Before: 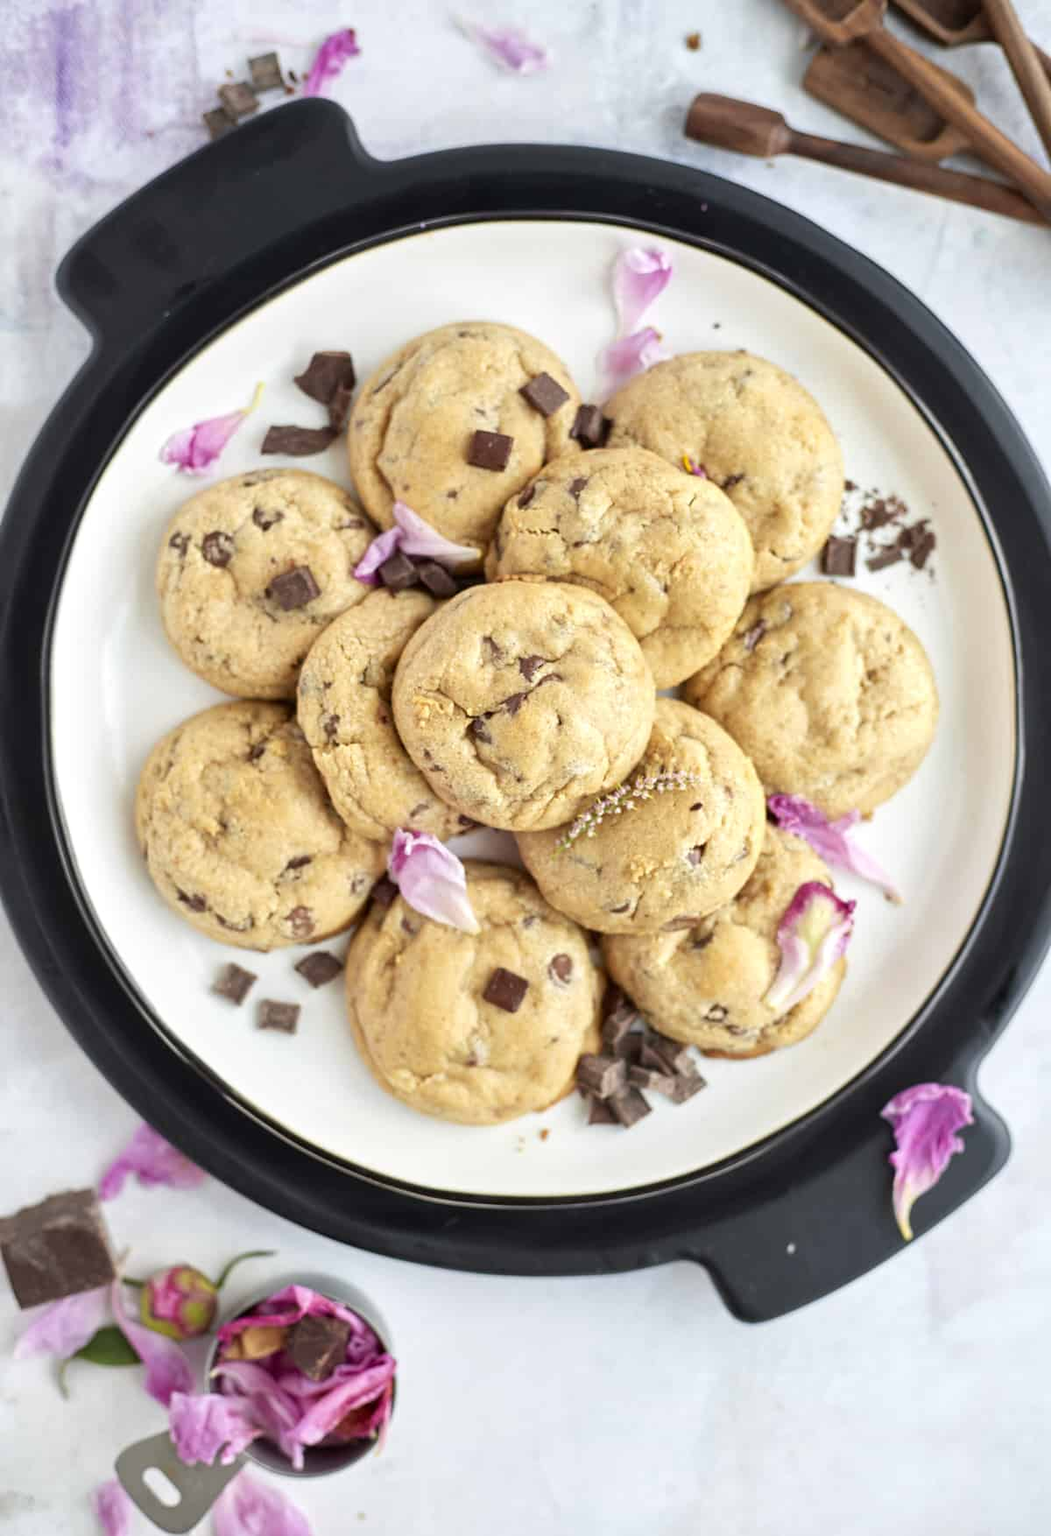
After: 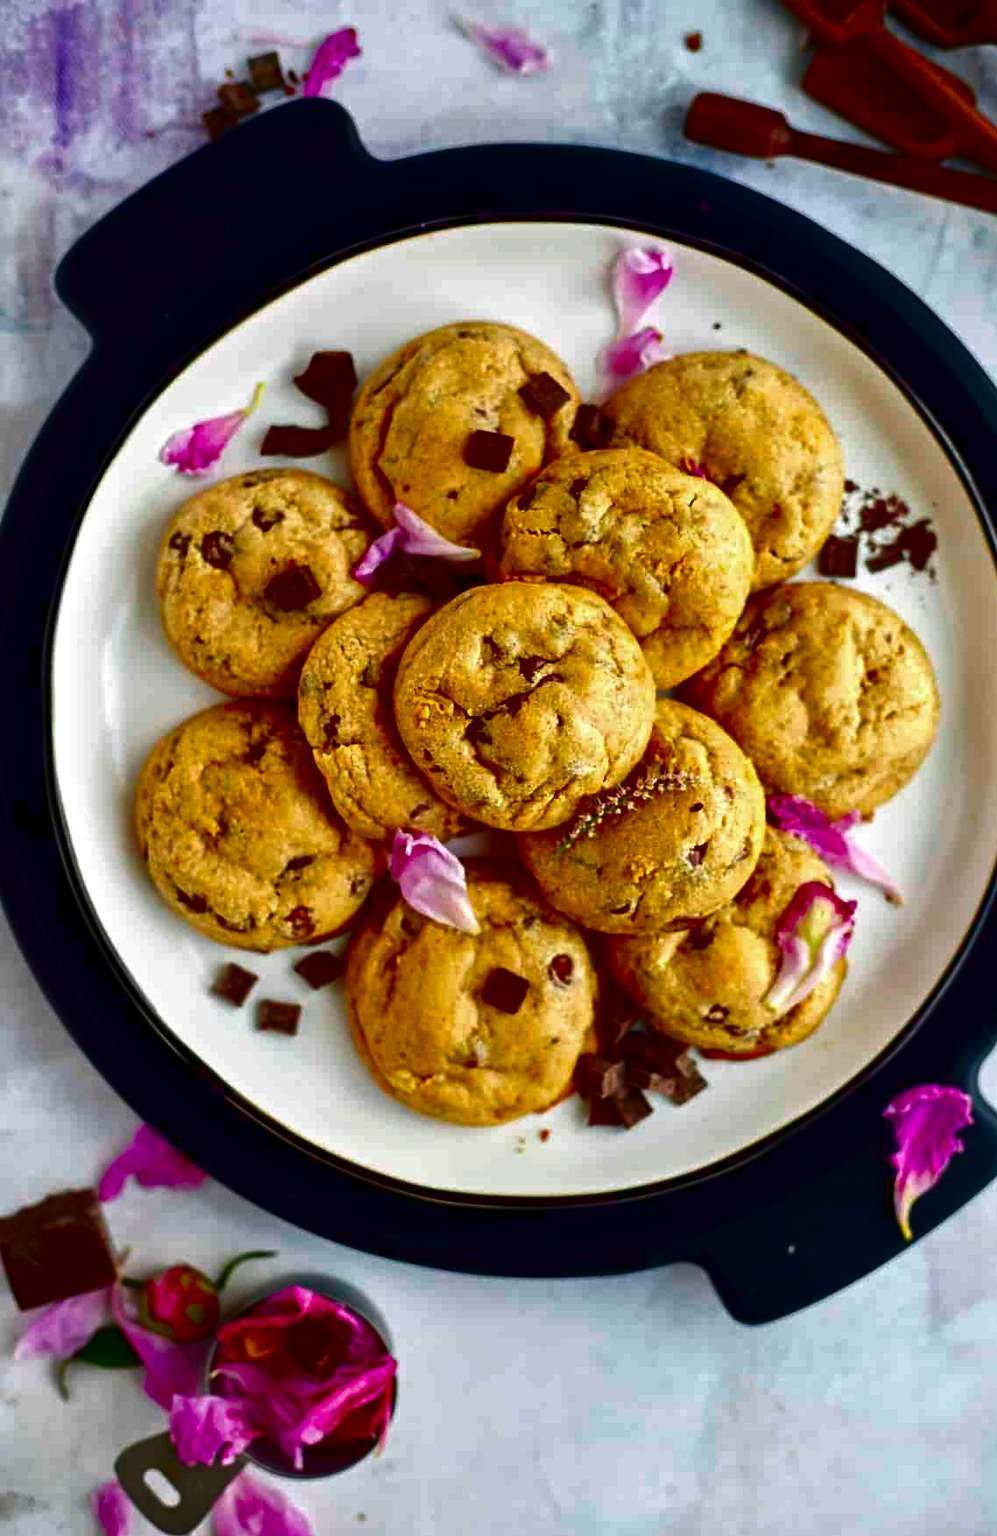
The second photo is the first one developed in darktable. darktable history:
contrast brightness saturation: brightness -0.984, saturation 0.99
crop and rotate: left 0%, right 5.133%
